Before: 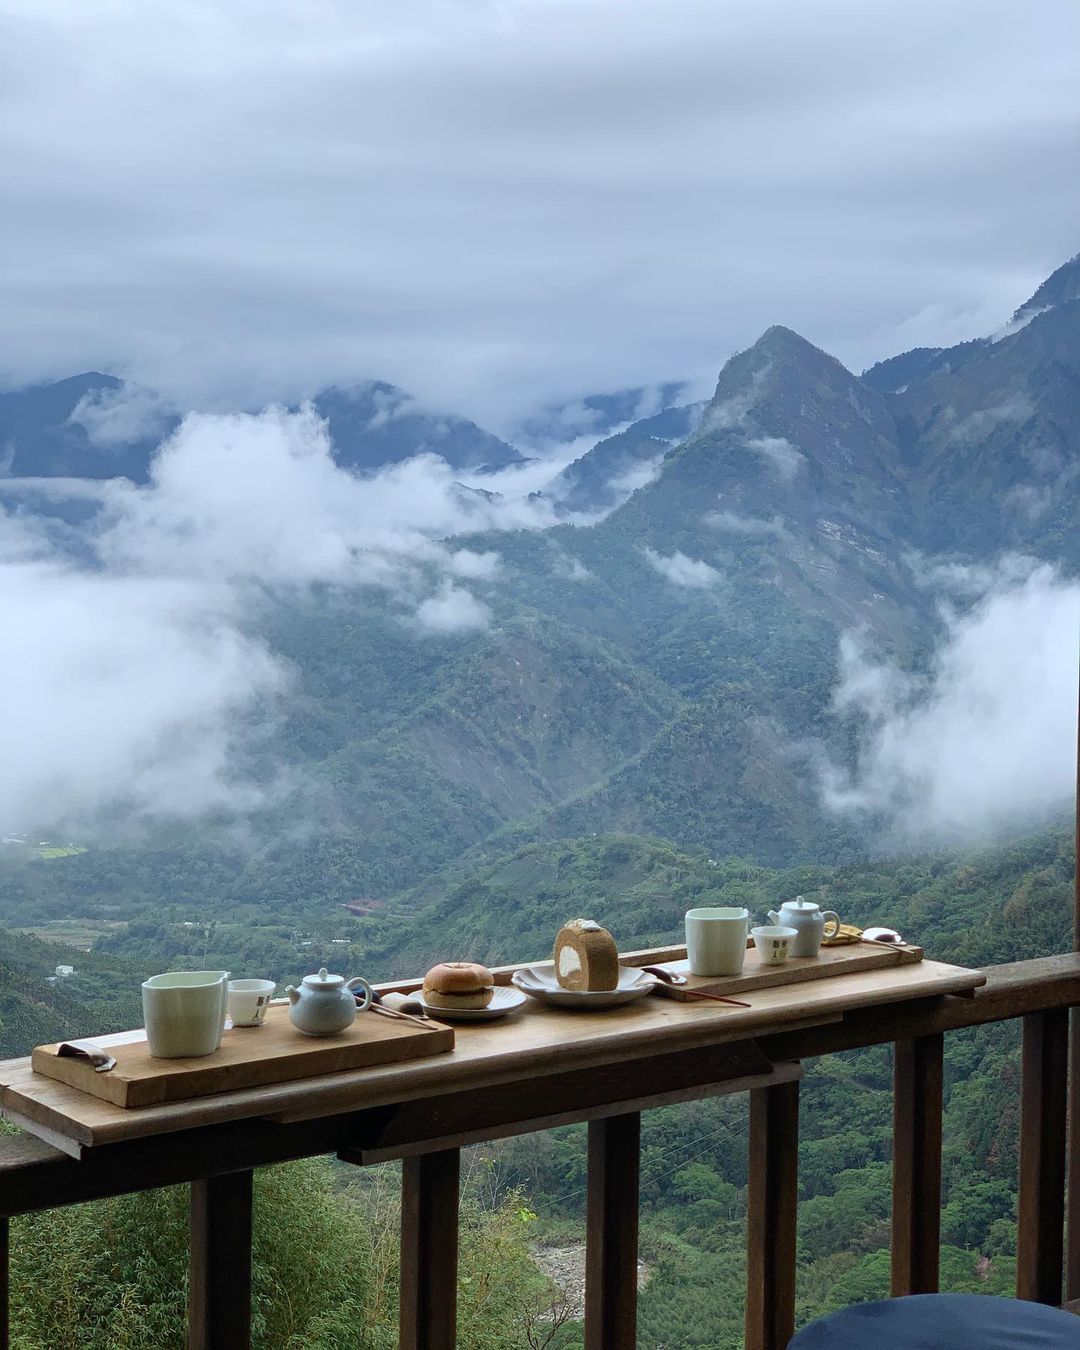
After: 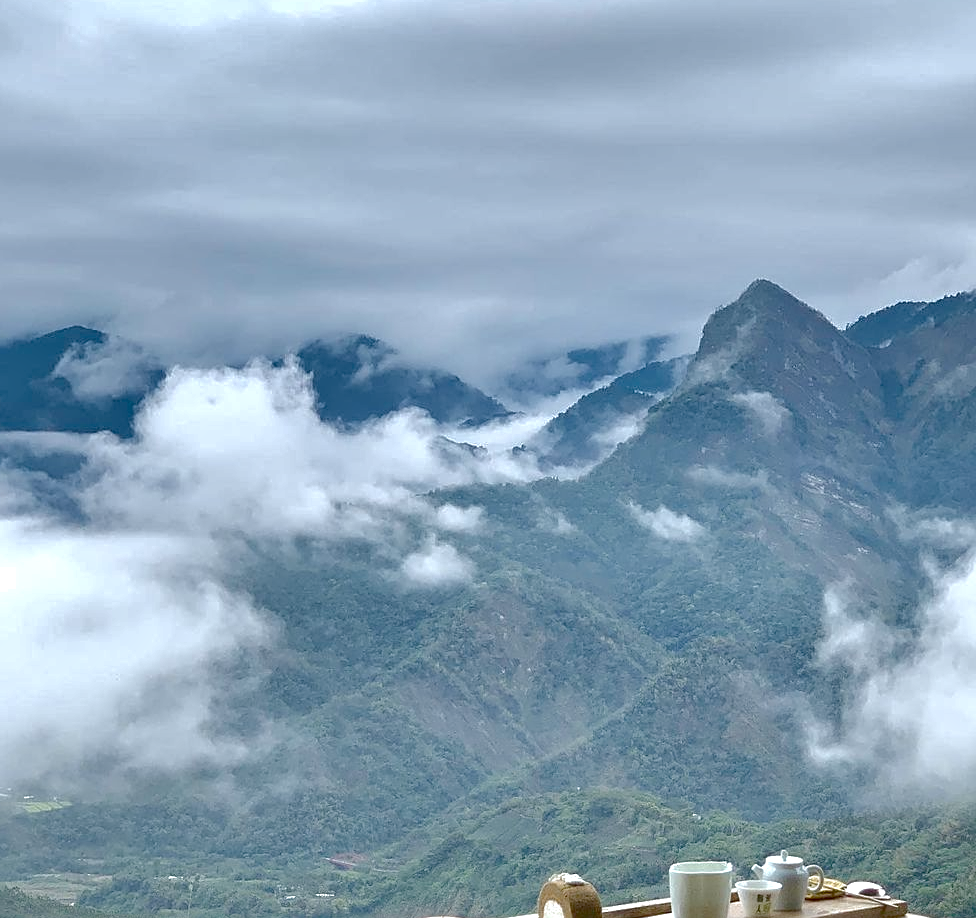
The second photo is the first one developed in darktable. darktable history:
sharpen: on, module defaults
crop: left 1.509%, top 3.452%, right 7.696%, bottom 28.452%
exposure: exposure -0.242 EV
color balance rgb: linear chroma grading › global chroma 50%, perceptual saturation grading › global saturation 2.34%, global vibrance 6.64%, contrast 12.71%
shadows and highlights: radius 171.16, shadows 27, white point adjustment 3.13, highlights -67.95, soften with gaussian
tone curve: curves: ch0 [(0, 0) (0.077, 0.082) (0.765, 0.73) (1, 1)]
contrast equalizer: y [[0.536, 0.565, 0.581, 0.516, 0.52, 0.491], [0.5 ×6], [0.5 ×6], [0 ×6], [0 ×6]]
rgb curve: curves: ch0 [(0, 0) (0.175, 0.154) (0.785, 0.663) (1, 1)]
